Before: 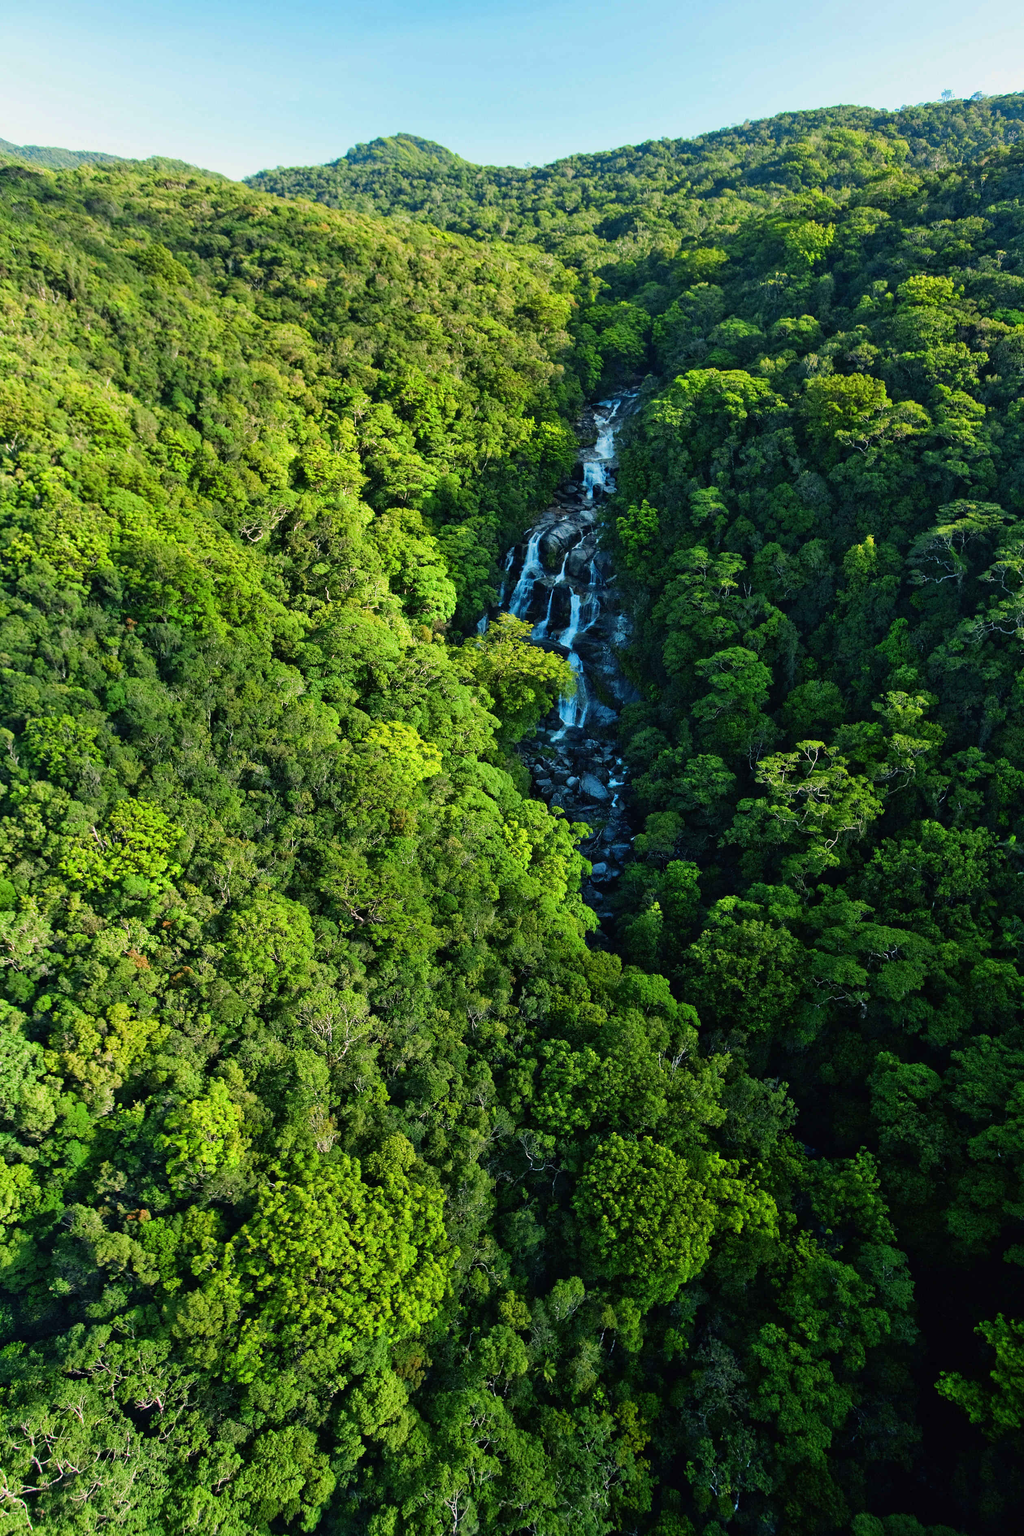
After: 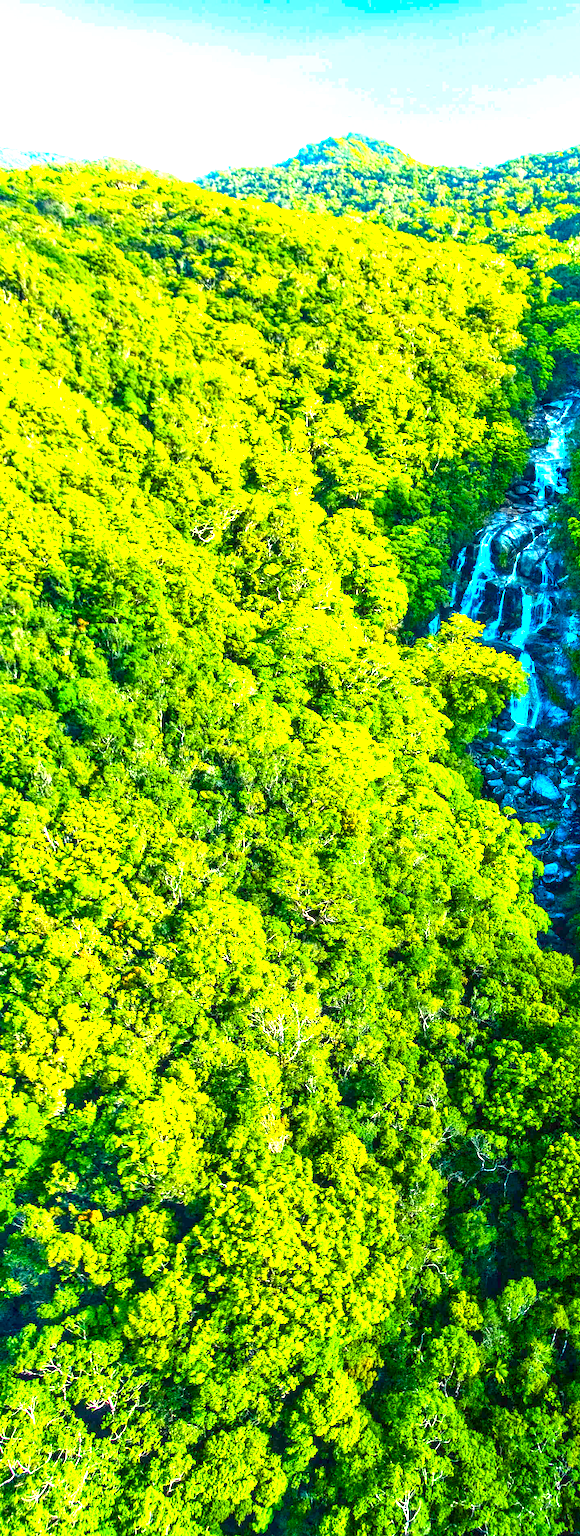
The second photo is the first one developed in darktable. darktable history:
color balance rgb: linear chroma grading › global chroma 15.412%, perceptual saturation grading › global saturation 34.538%, perceptual saturation grading › highlights -25.544%, perceptual saturation grading › shadows 49.622%, global vibrance 44.905%
exposure: exposure 1.989 EV, compensate highlight preservation false
crop: left 4.769%, right 38.523%
local contrast: detail 142%
